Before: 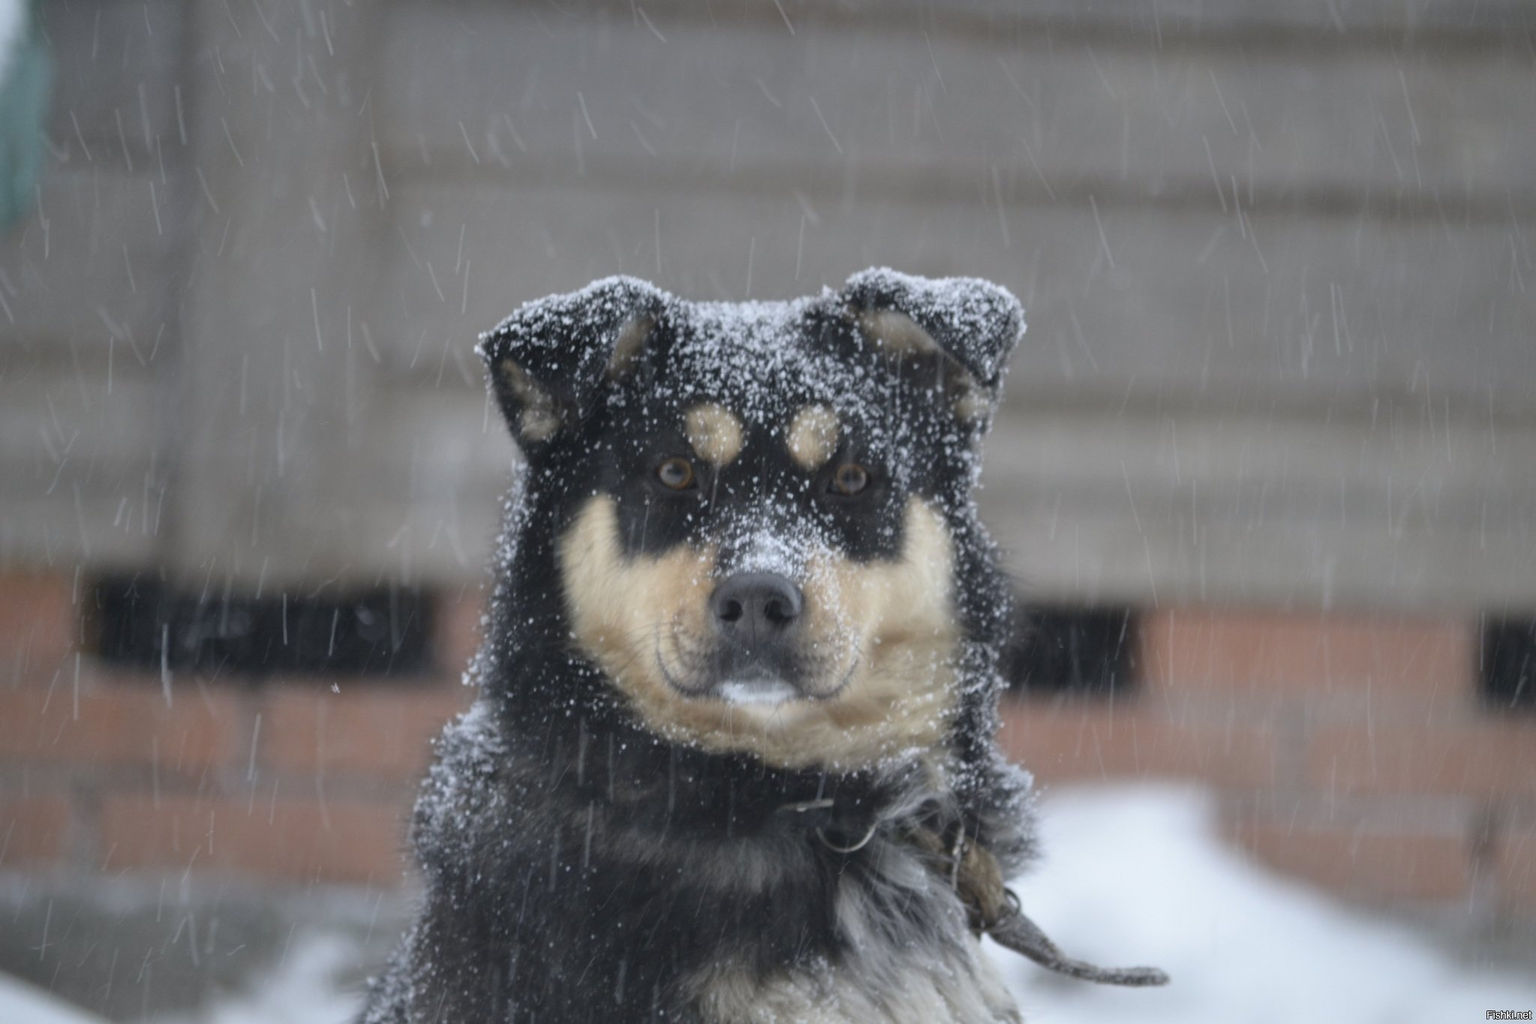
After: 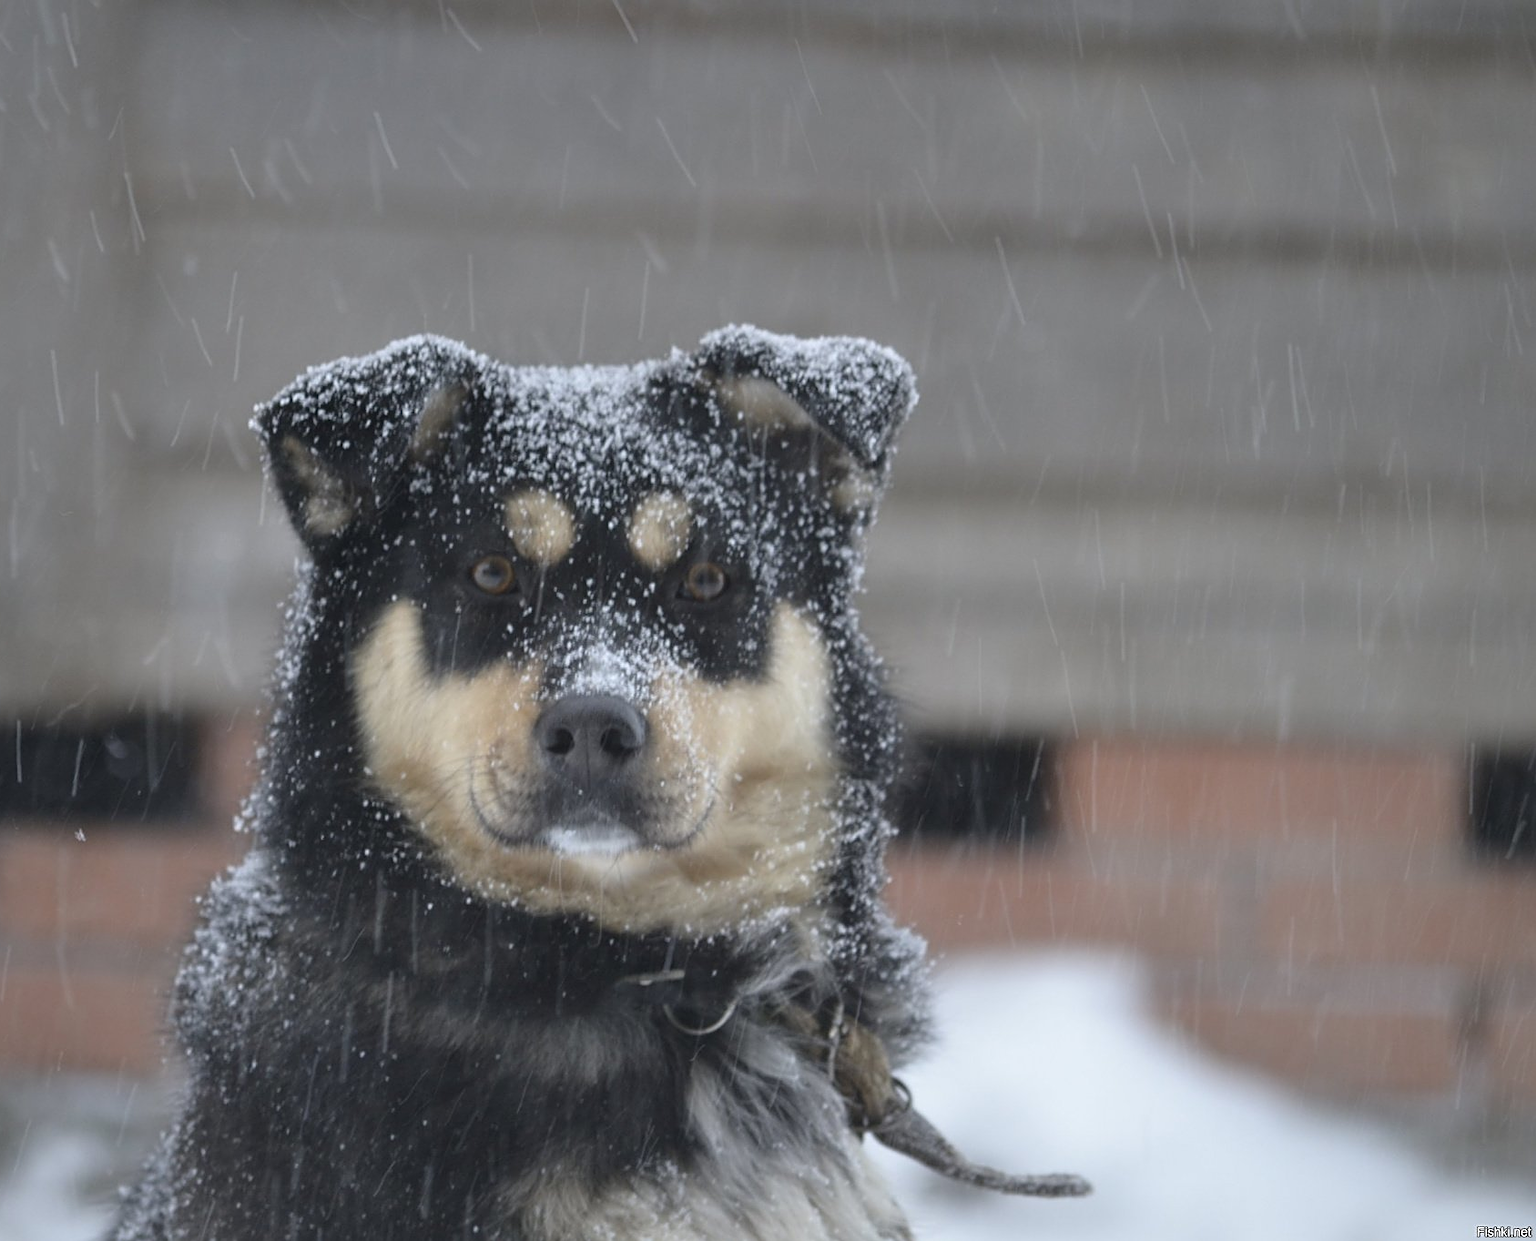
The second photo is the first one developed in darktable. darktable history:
sharpen: on, module defaults
crop: left 17.582%, bottom 0.031%
white balance: emerald 1
